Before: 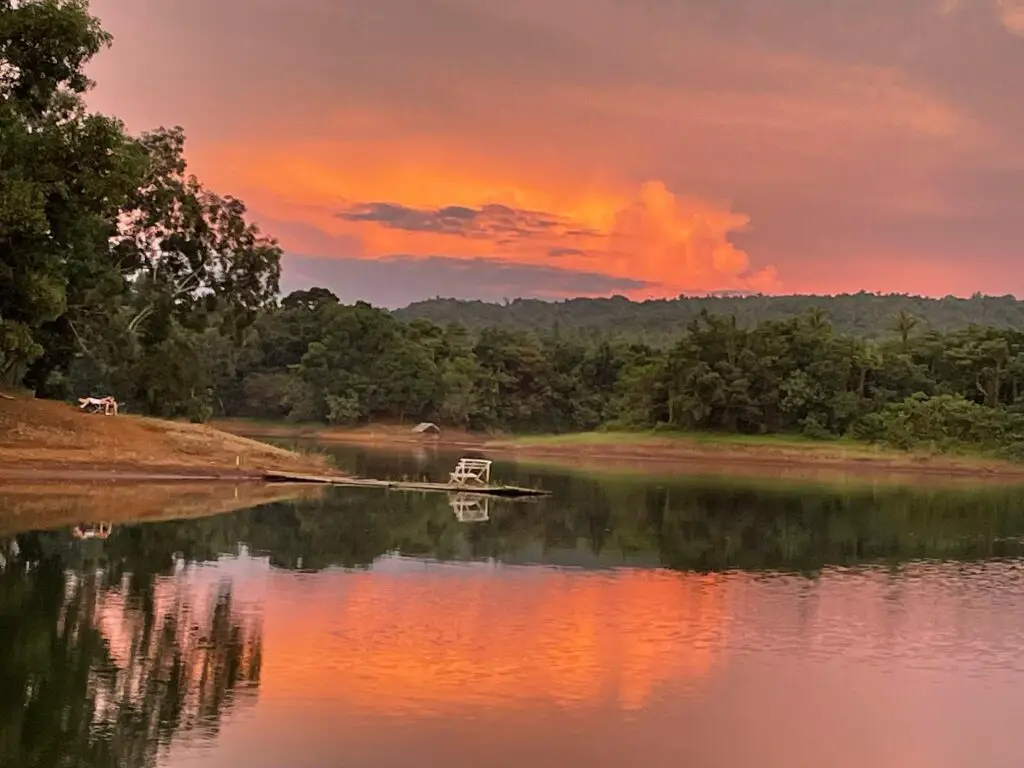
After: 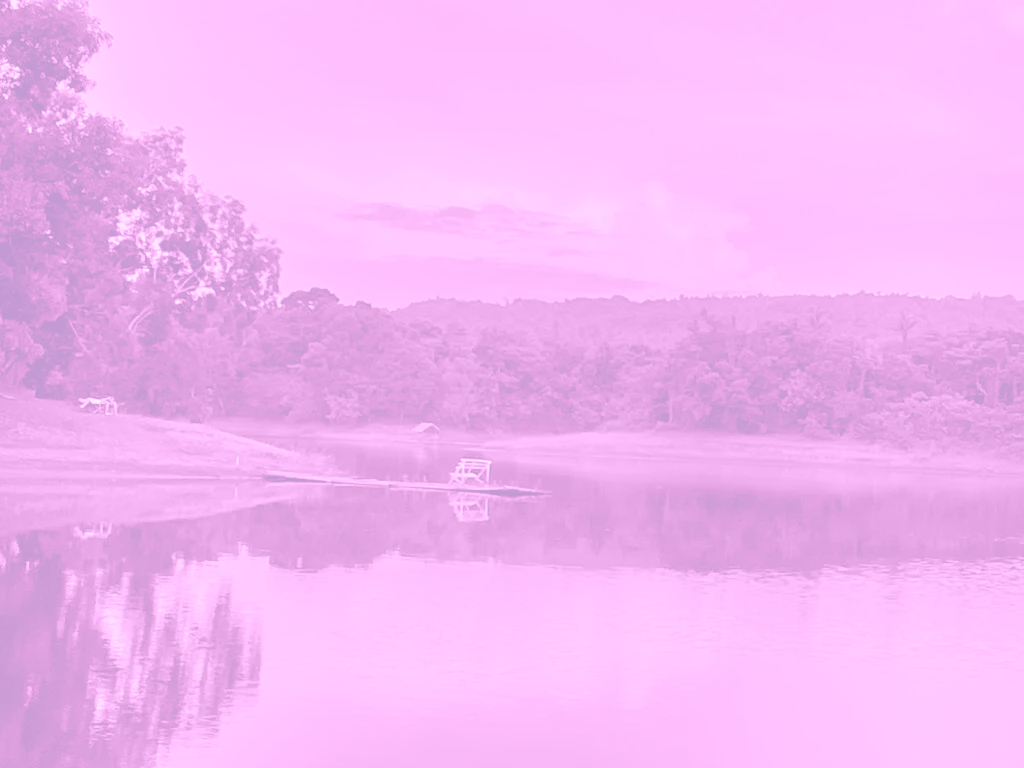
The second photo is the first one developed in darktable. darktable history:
colorize: hue 331.2°, saturation 75%, source mix 30.28%, lightness 70.52%, version 1
split-toning: shadows › hue 212.4°, balance -70
